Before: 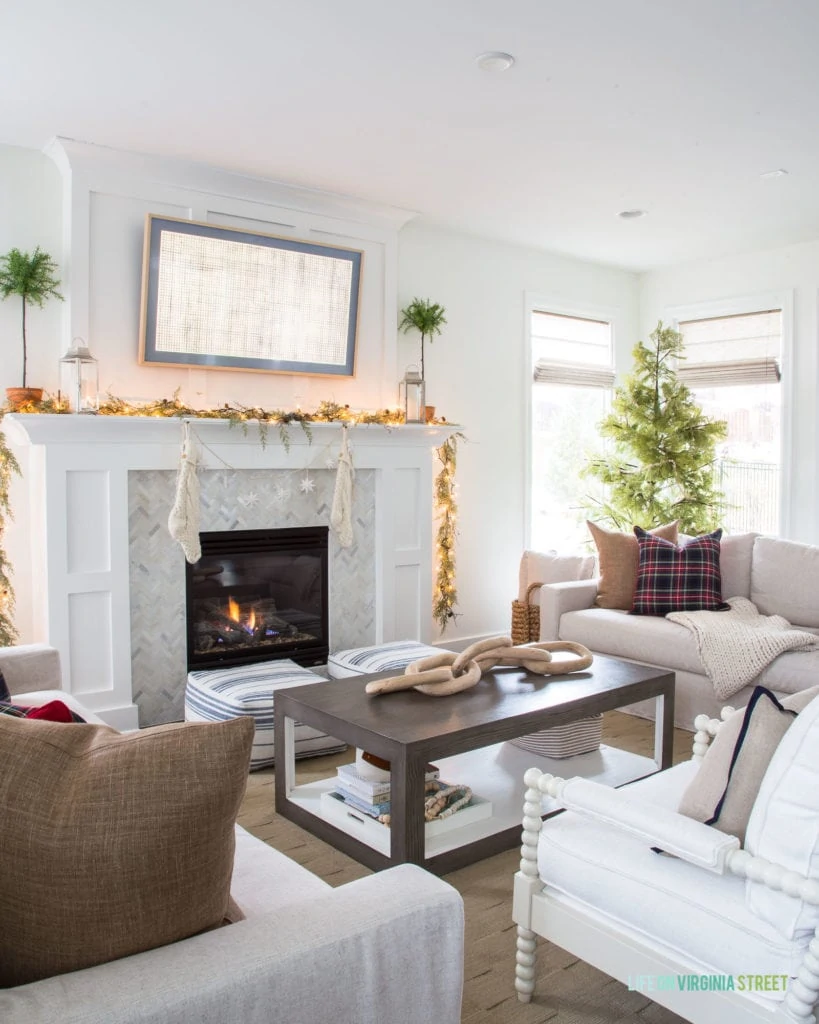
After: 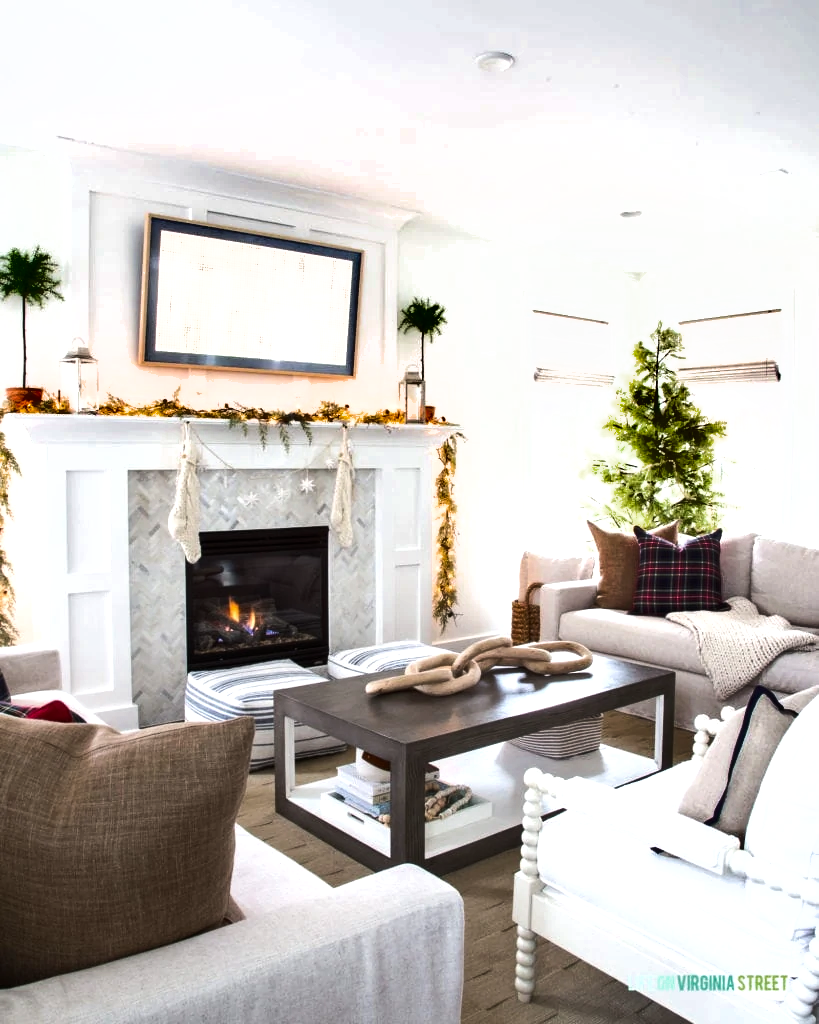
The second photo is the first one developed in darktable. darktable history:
tone equalizer: -8 EV -0.75 EV, -7 EV -0.7 EV, -6 EV -0.6 EV, -5 EV -0.4 EV, -3 EV 0.4 EV, -2 EV 0.6 EV, -1 EV 0.7 EV, +0 EV 0.75 EV, edges refinement/feathering 500, mask exposure compensation -1.57 EV, preserve details no
shadows and highlights: shadows 5, soften with gaussian
color zones: curves: ch0 [(0, 0.425) (0.143, 0.422) (0.286, 0.42) (0.429, 0.419) (0.571, 0.419) (0.714, 0.42) (0.857, 0.422) (1, 0.425)]
white balance: emerald 1
